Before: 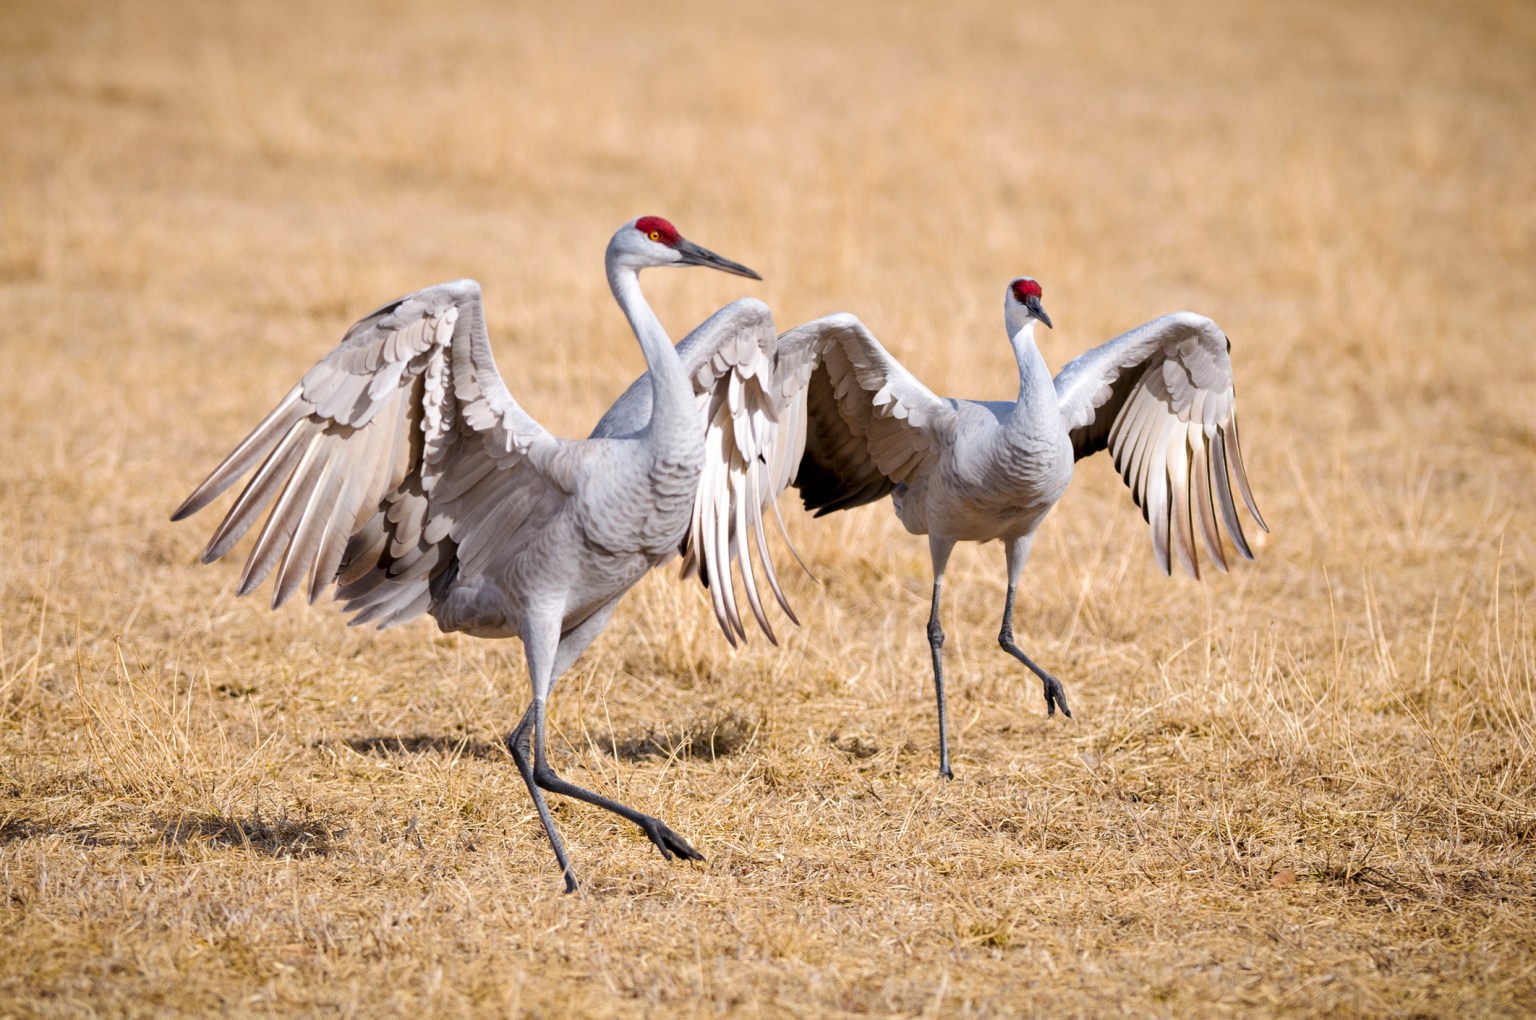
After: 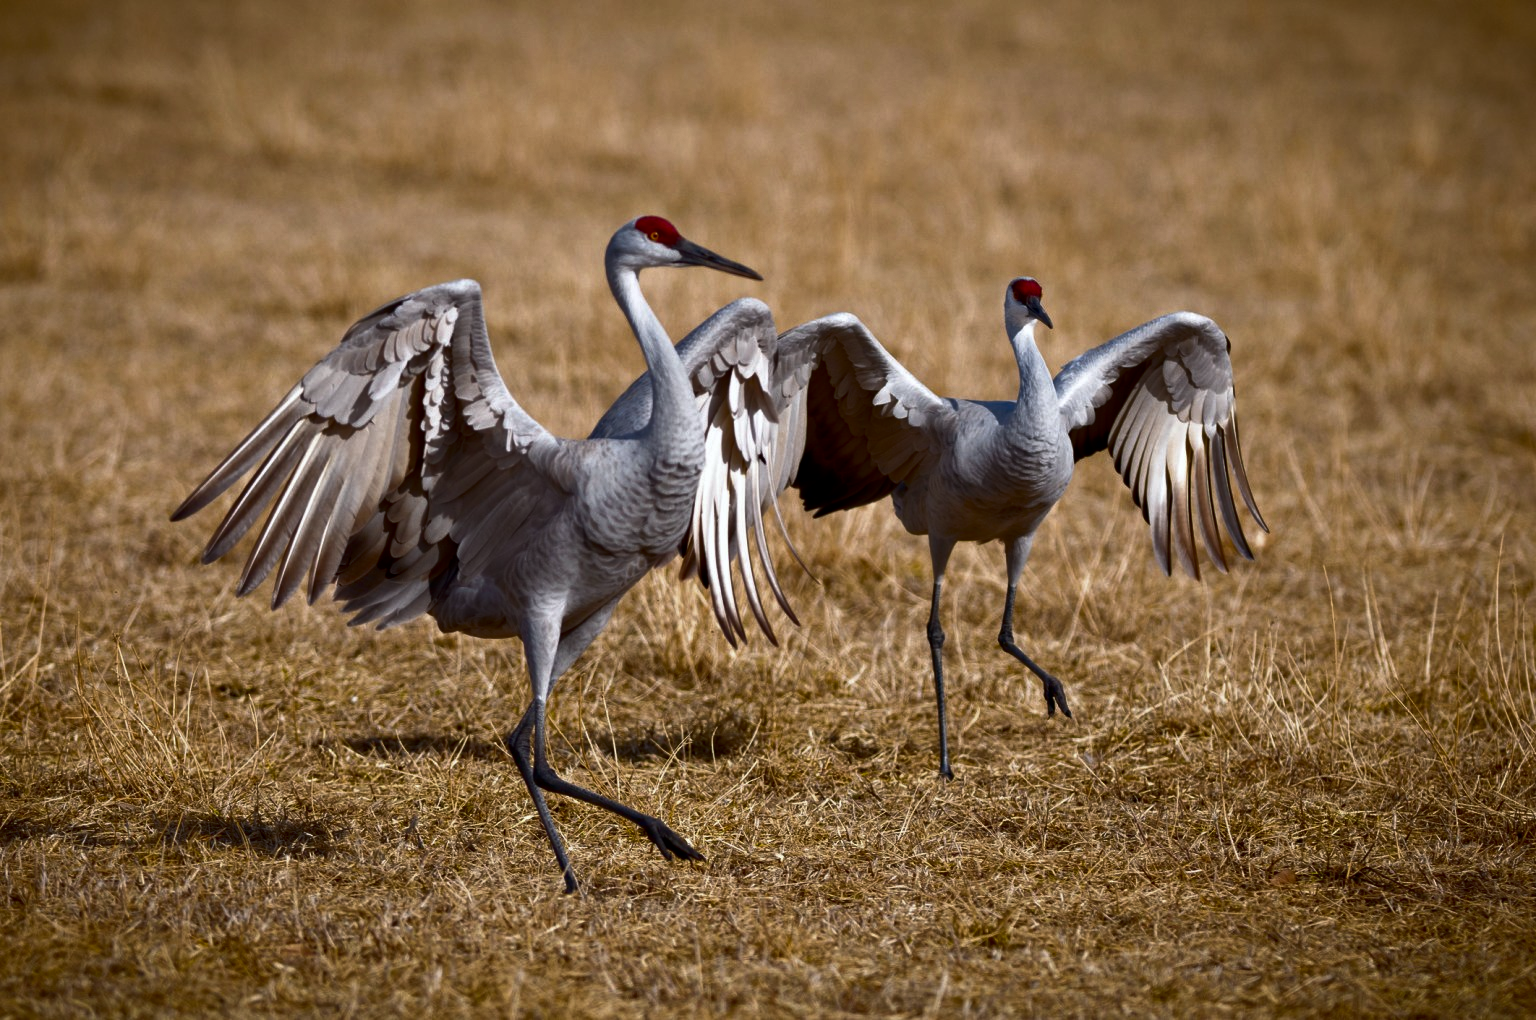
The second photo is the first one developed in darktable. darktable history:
white balance: red 0.986, blue 1.01
contrast brightness saturation: brightness -0.25, saturation 0.2
rgb curve: curves: ch0 [(0, 0) (0.415, 0.237) (1, 1)]
